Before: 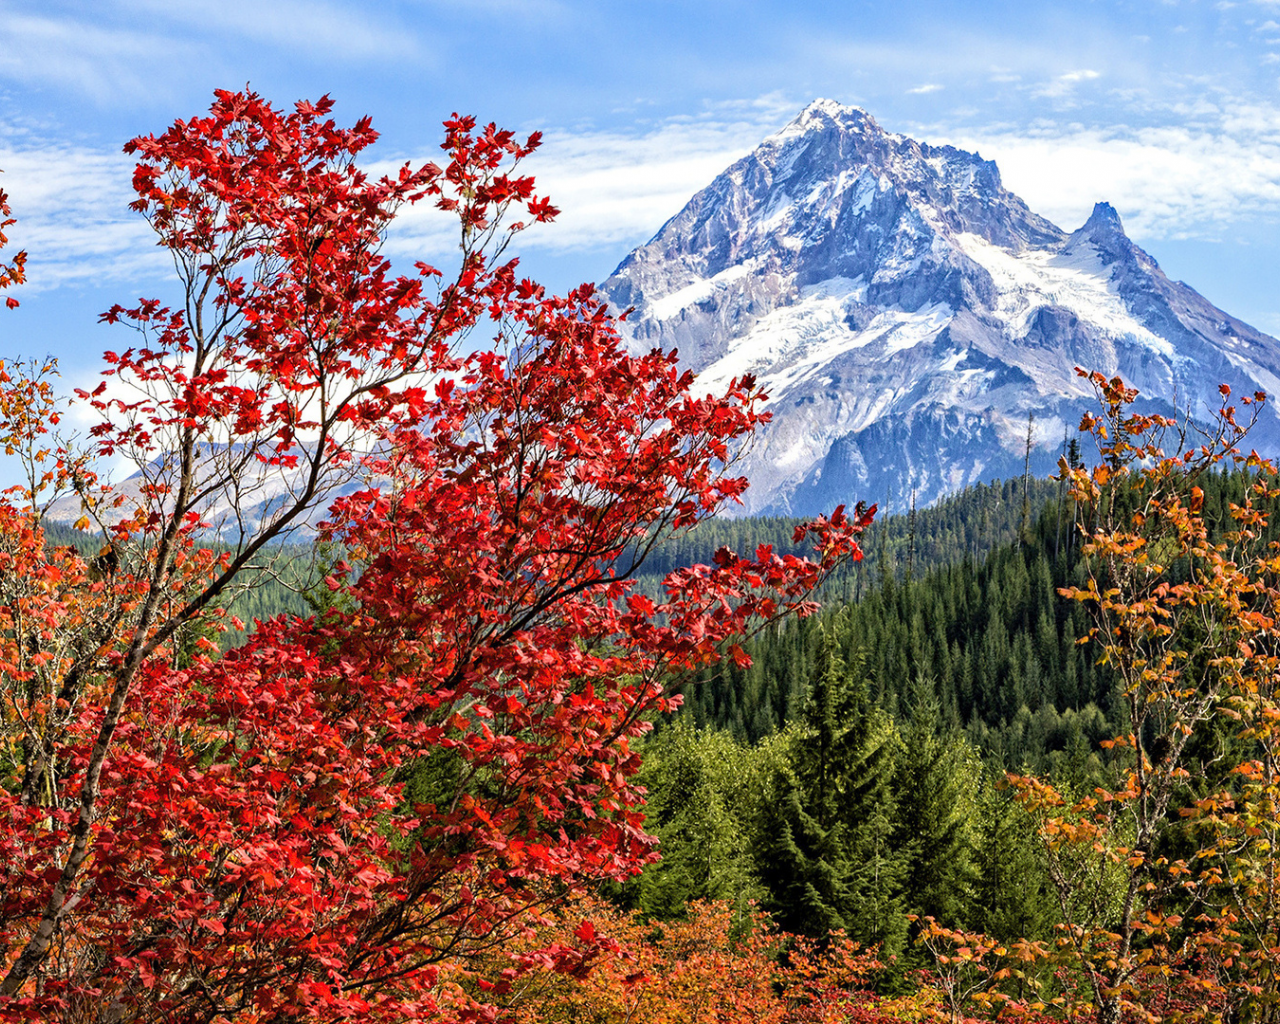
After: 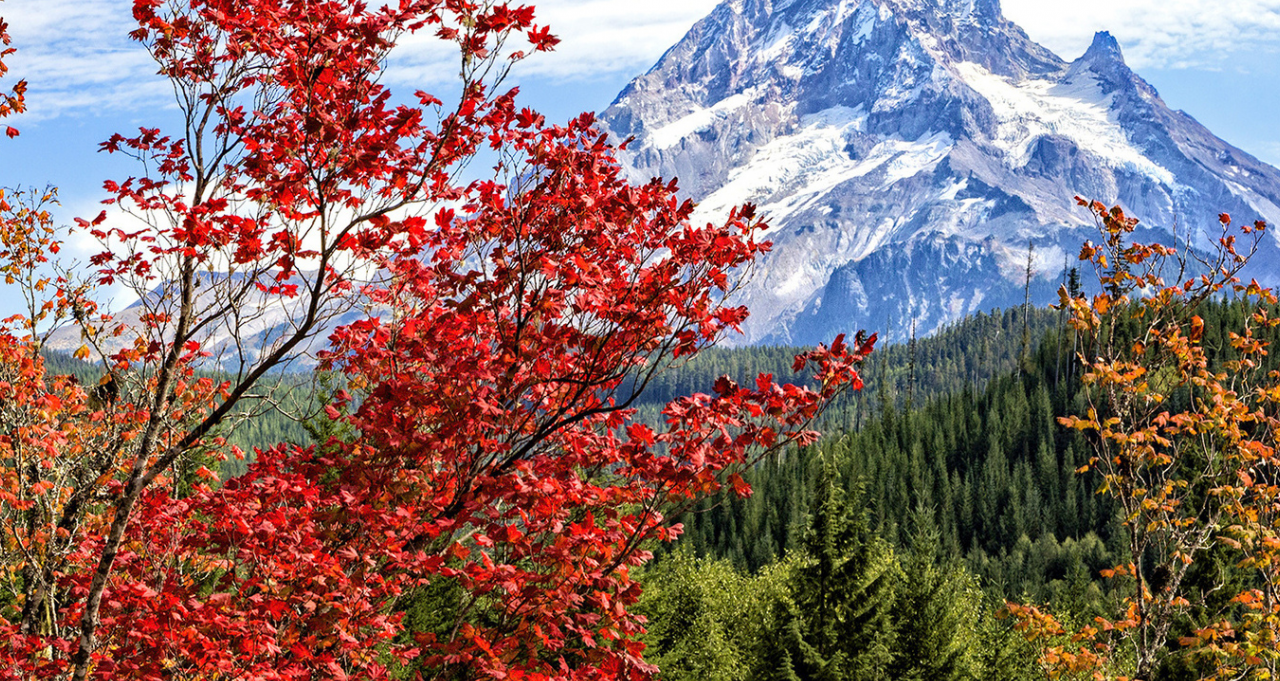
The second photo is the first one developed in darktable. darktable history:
crop: top 16.749%, bottom 16.68%
